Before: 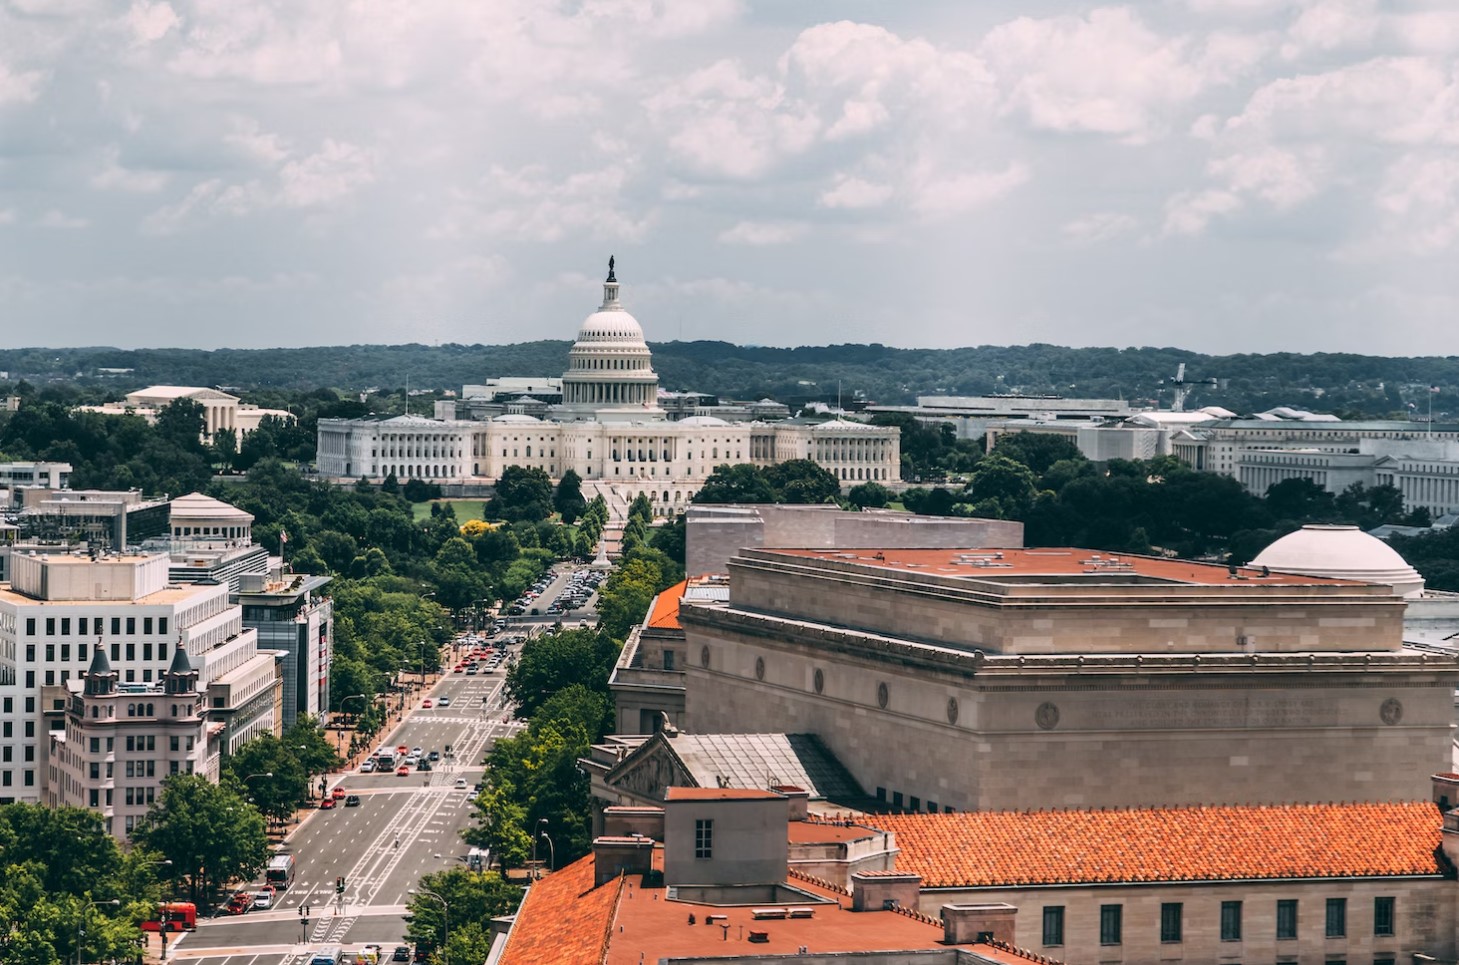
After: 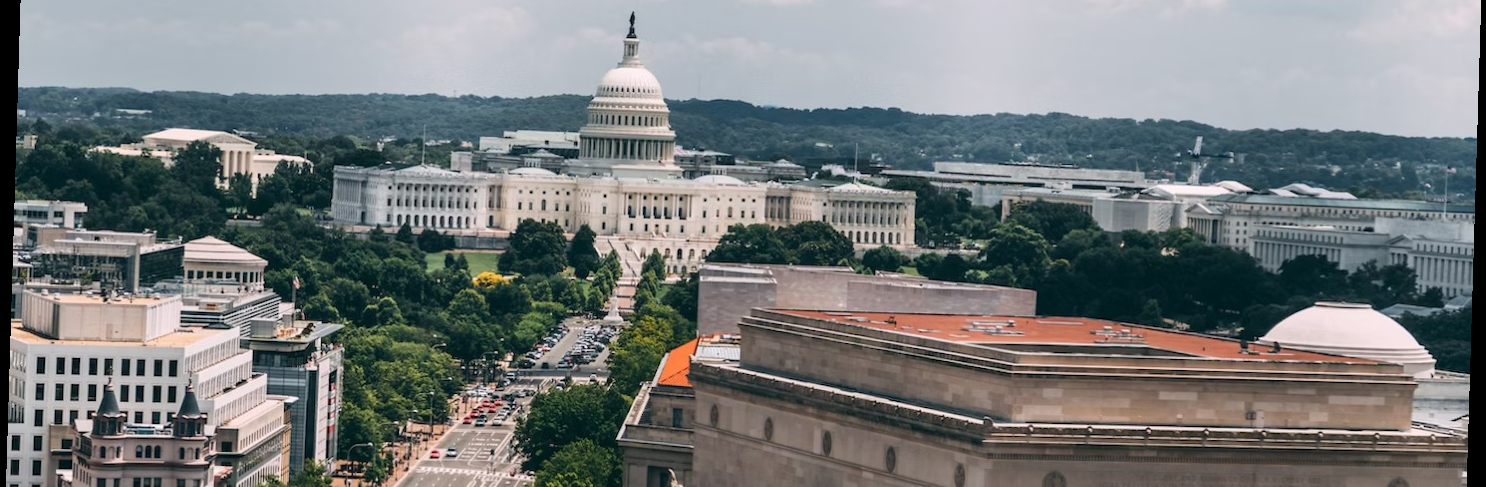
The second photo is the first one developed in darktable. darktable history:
crop and rotate: top 26.056%, bottom 25.543%
rotate and perspective: rotation 1.72°, automatic cropping off
